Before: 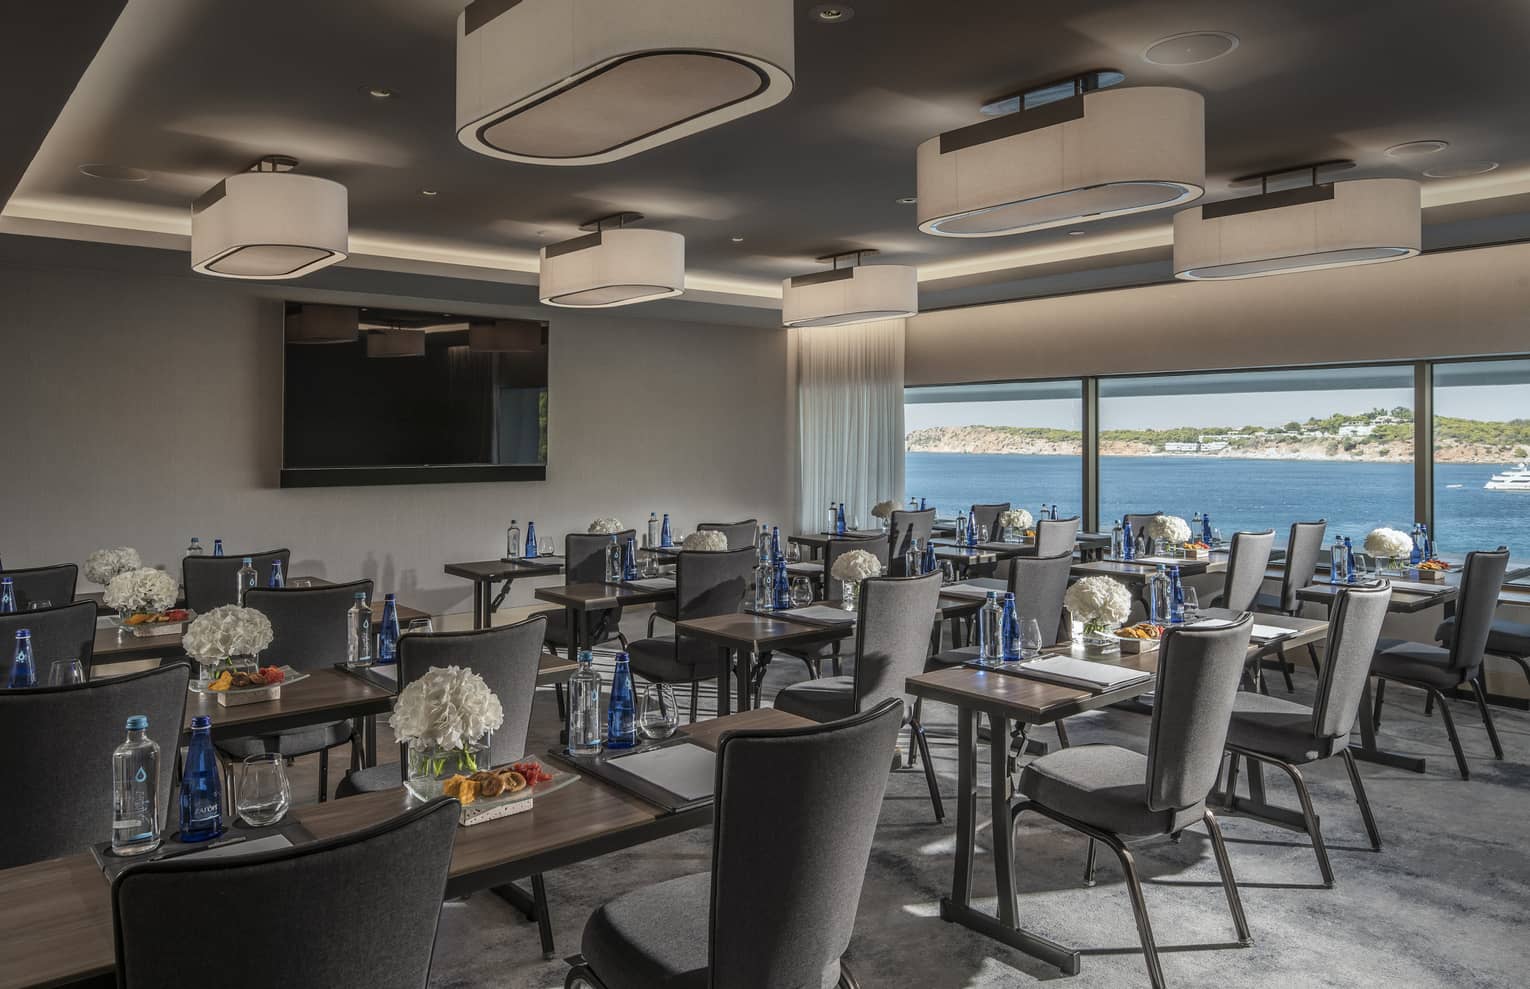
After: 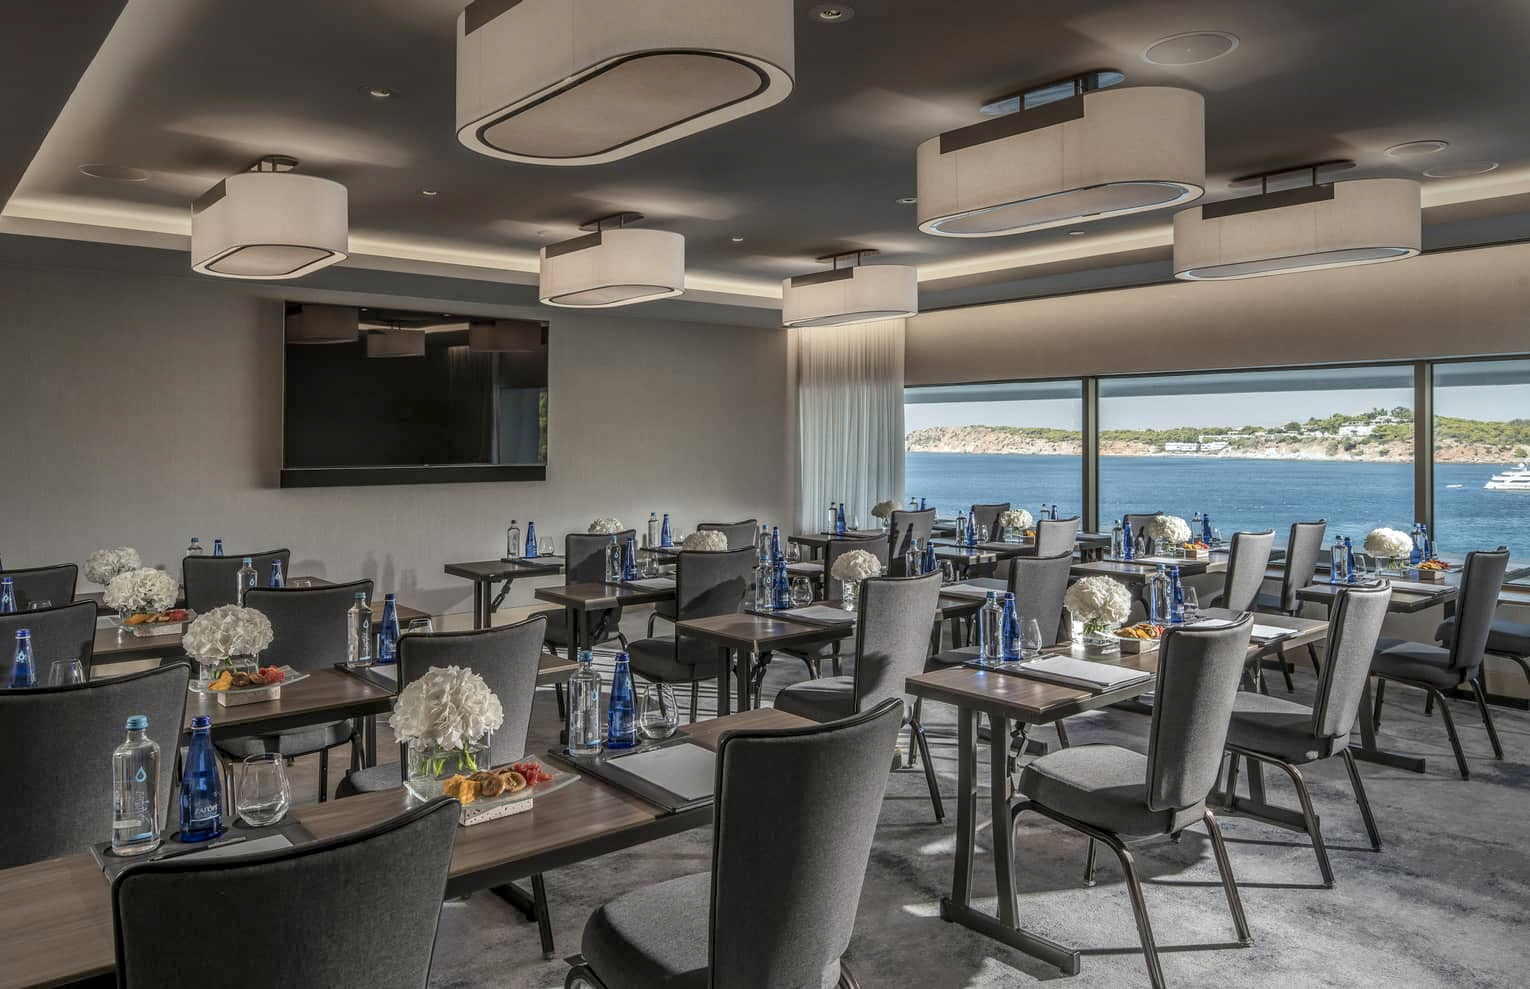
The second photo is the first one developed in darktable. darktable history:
local contrast: detail 130%
shadows and highlights: shadows color adjustment 97.99%, highlights color adjustment 59.04%
